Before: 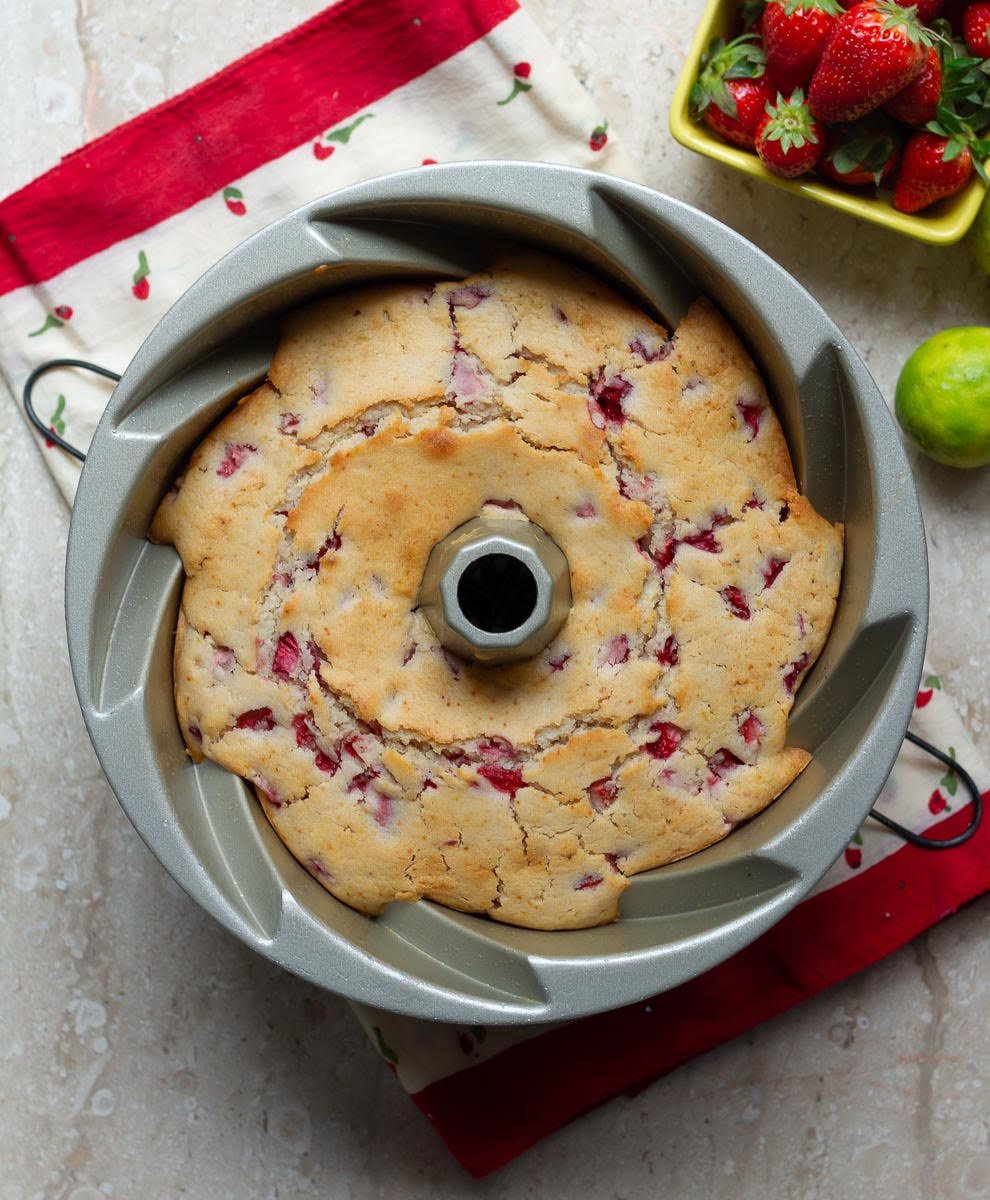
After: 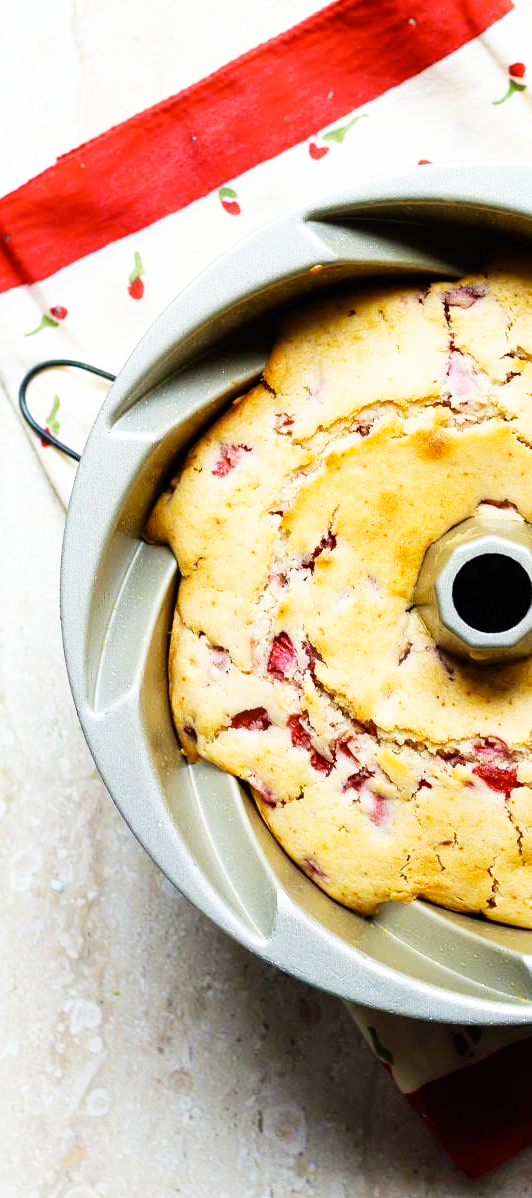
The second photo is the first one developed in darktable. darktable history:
base curve: curves: ch0 [(0, 0) (0.007, 0.004) (0.027, 0.03) (0.046, 0.07) (0.207, 0.54) (0.442, 0.872) (0.673, 0.972) (1, 1)], preserve colors none
crop: left 0.587%, right 45.588%, bottom 0.086%
velvia: on, module defaults
color contrast: green-magenta contrast 0.8, blue-yellow contrast 1.1, unbound 0
